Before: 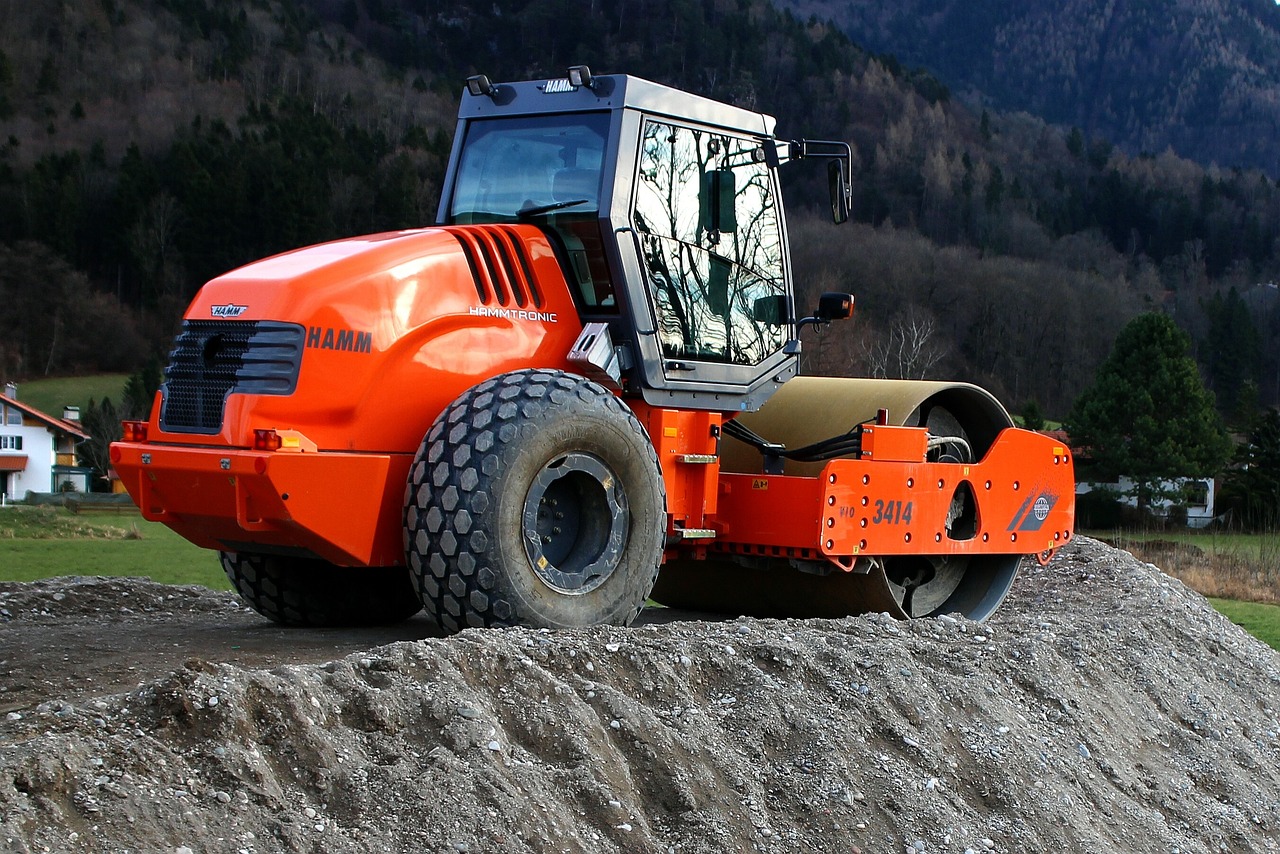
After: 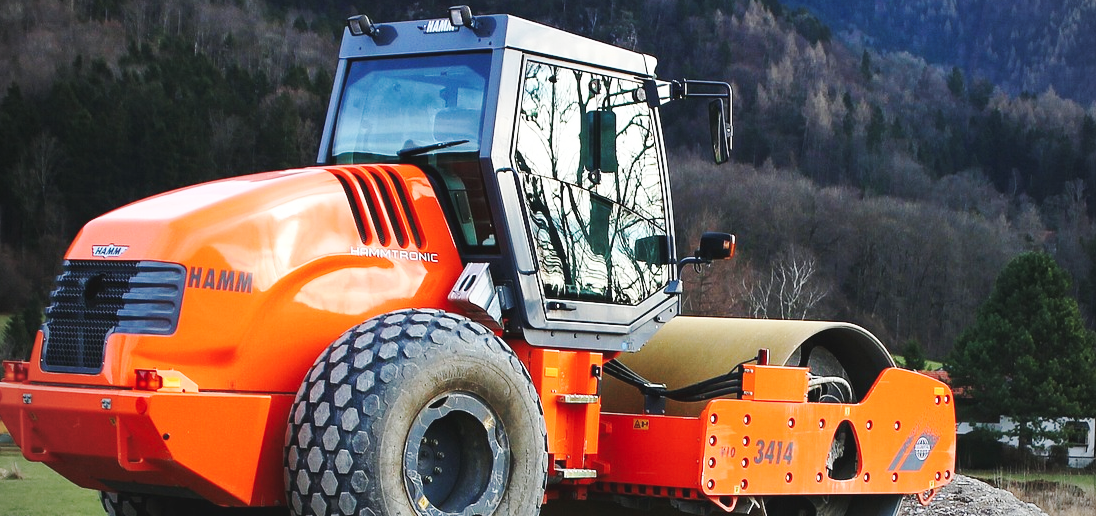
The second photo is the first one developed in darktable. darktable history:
crop and rotate: left 9.345%, top 7.22%, right 4.982%, bottom 32.331%
base curve: curves: ch0 [(0, 0.007) (0.028, 0.063) (0.121, 0.311) (0.46, 0.743) (0.859, 0.957) (1, 1)], preserve colors none
vignetting: unbound false
